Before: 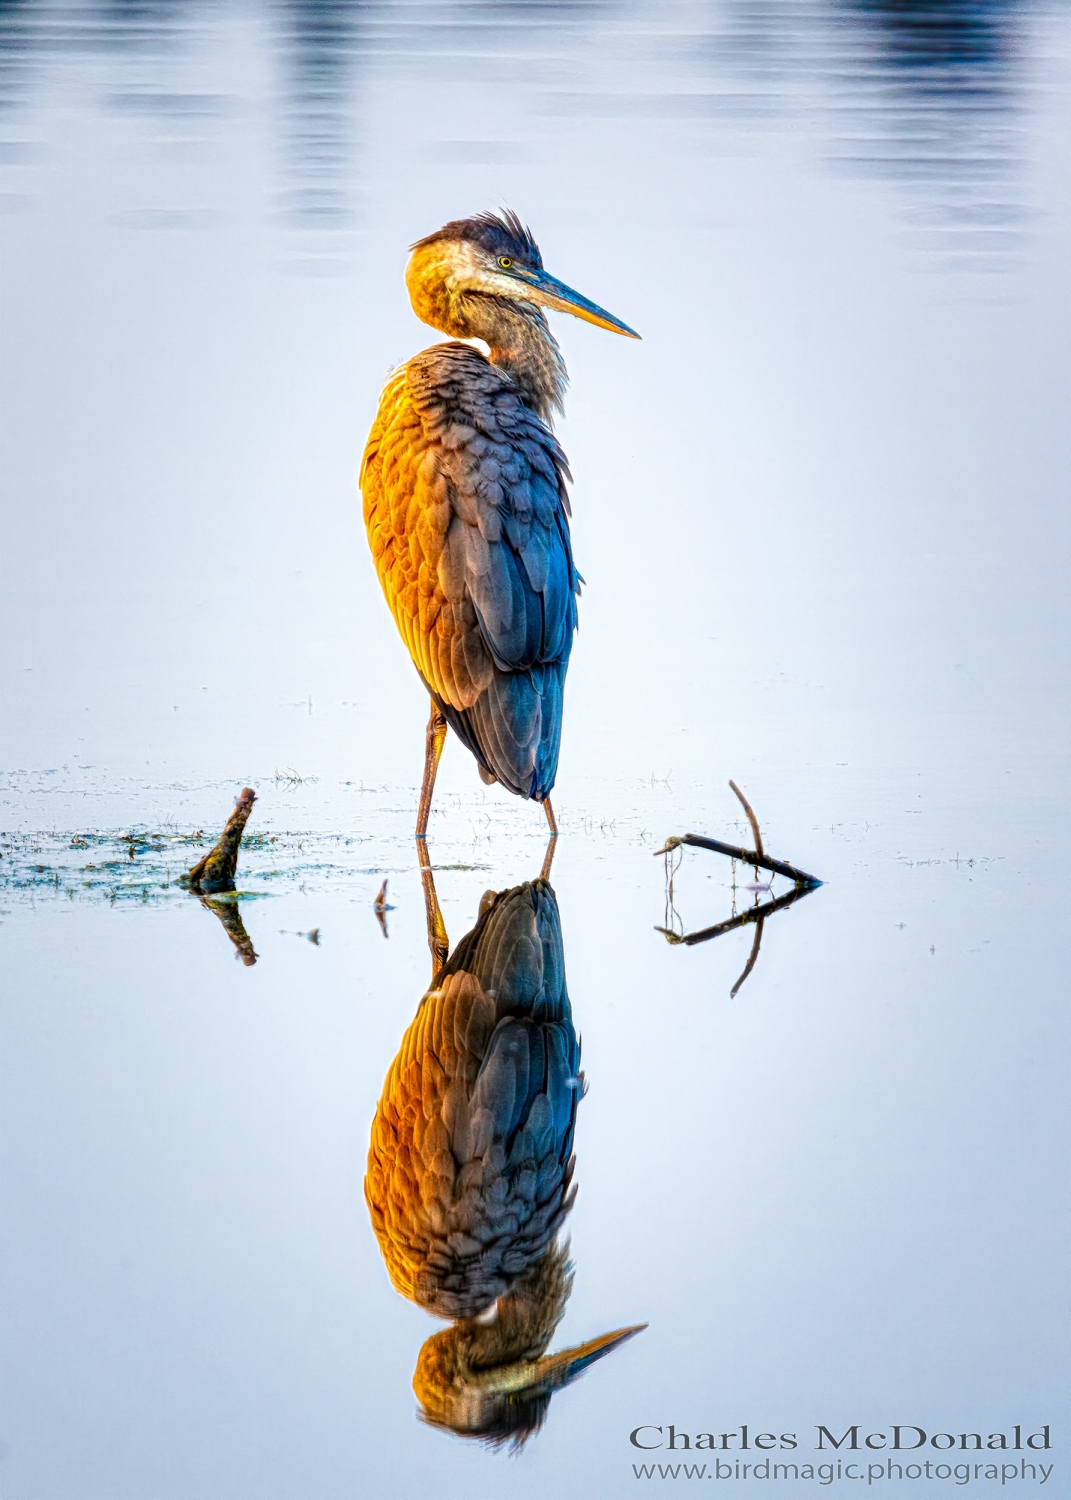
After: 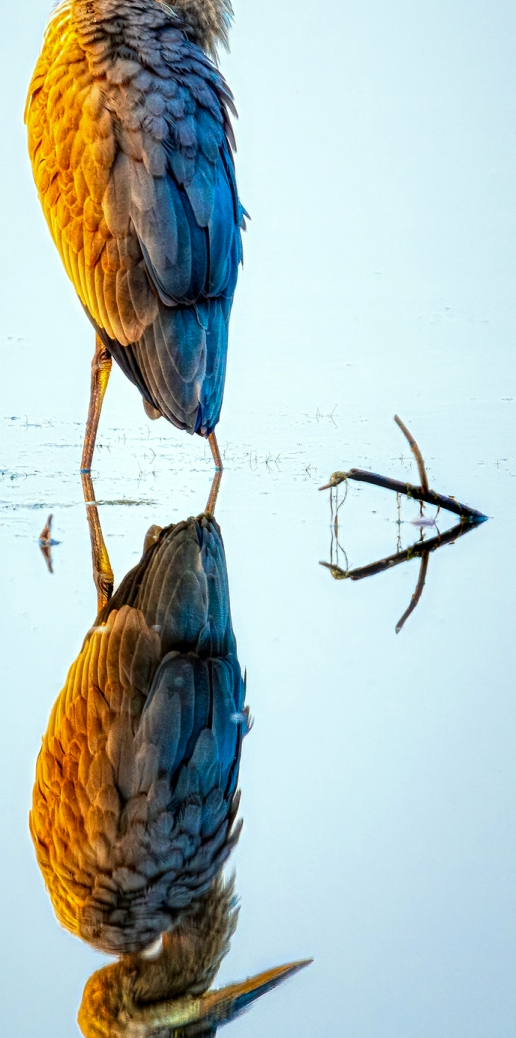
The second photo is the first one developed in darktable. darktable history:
crop: left 31.332%, top 24.392%, right 20.461%, bottom 6.396%
color correction: highlights a* -6.55, highlights b* 0.4
